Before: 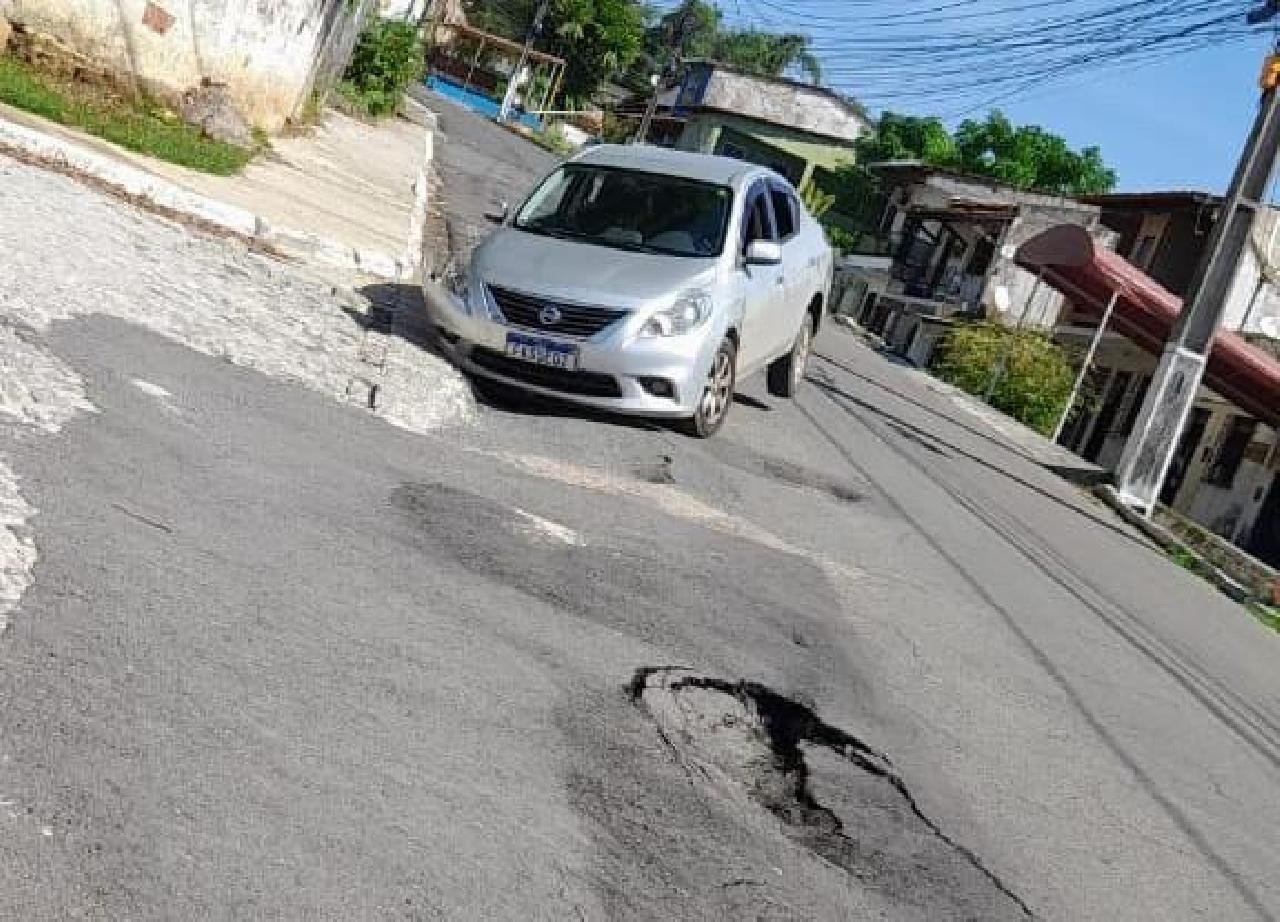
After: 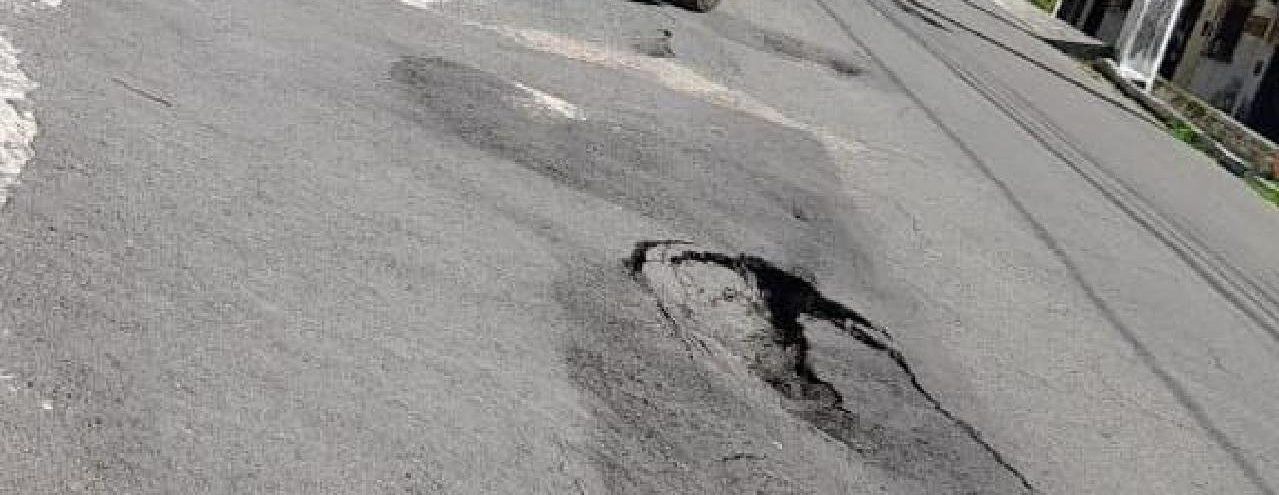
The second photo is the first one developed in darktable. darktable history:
crop and rotate: top 46.237%
color balance: on, module defaults
